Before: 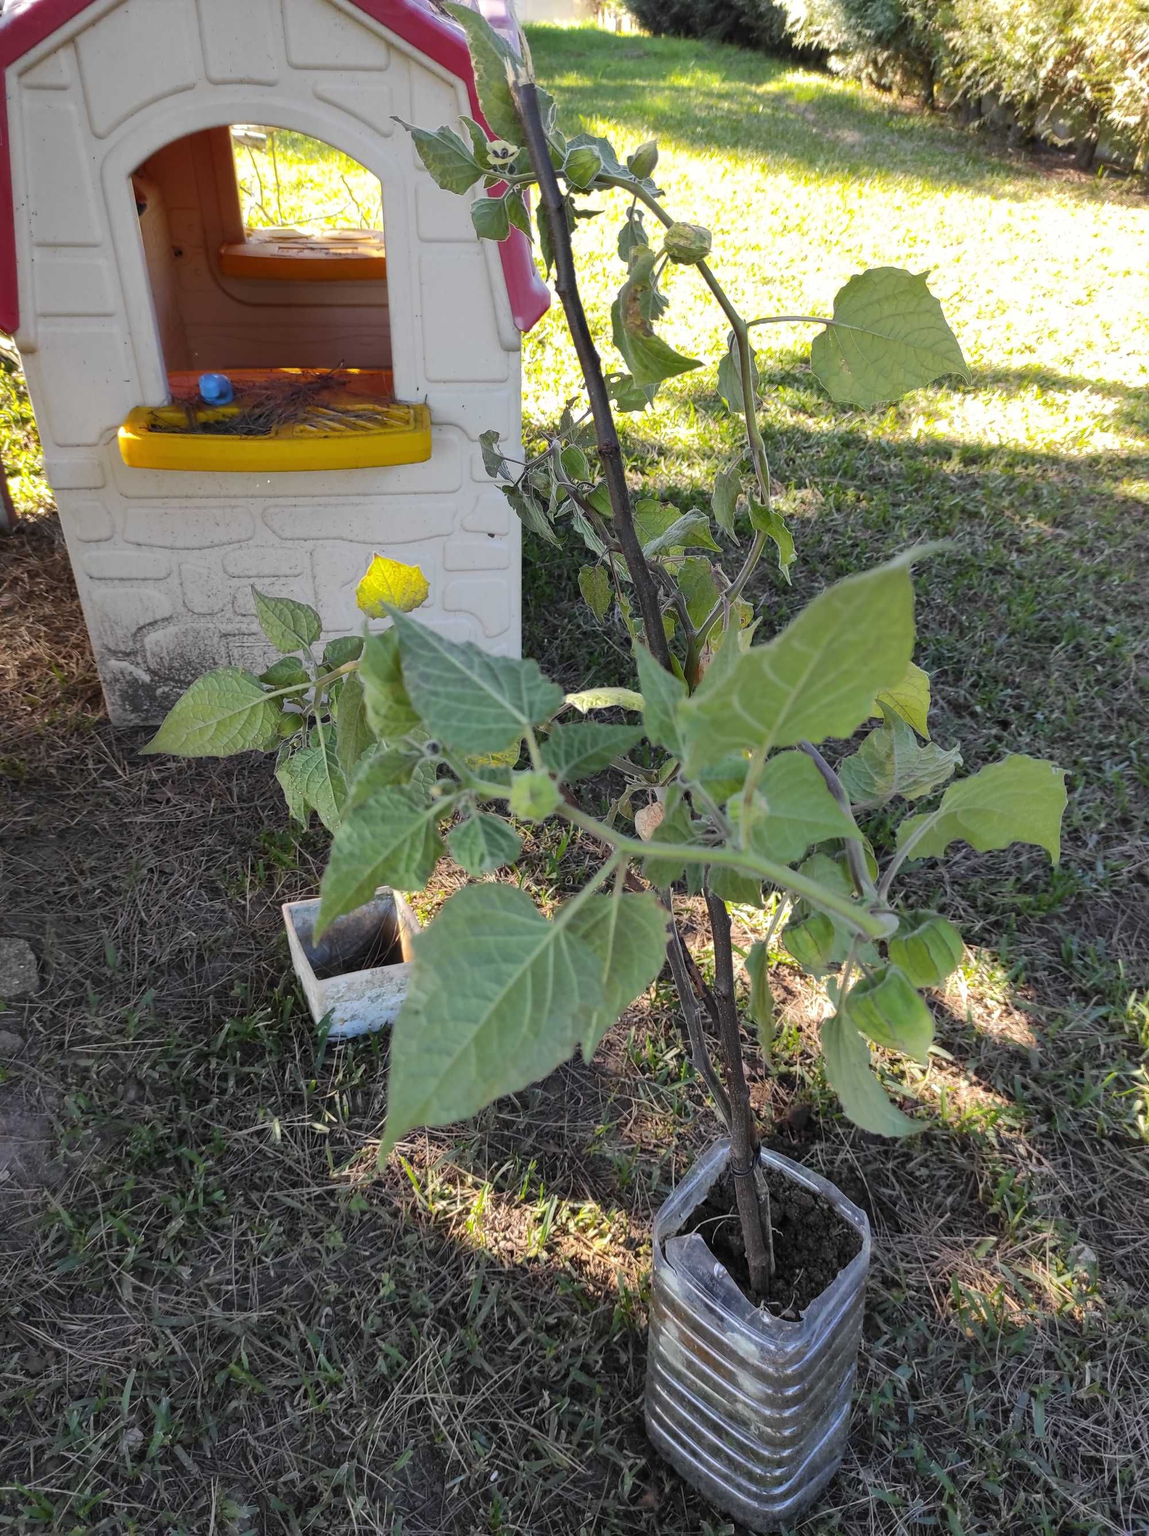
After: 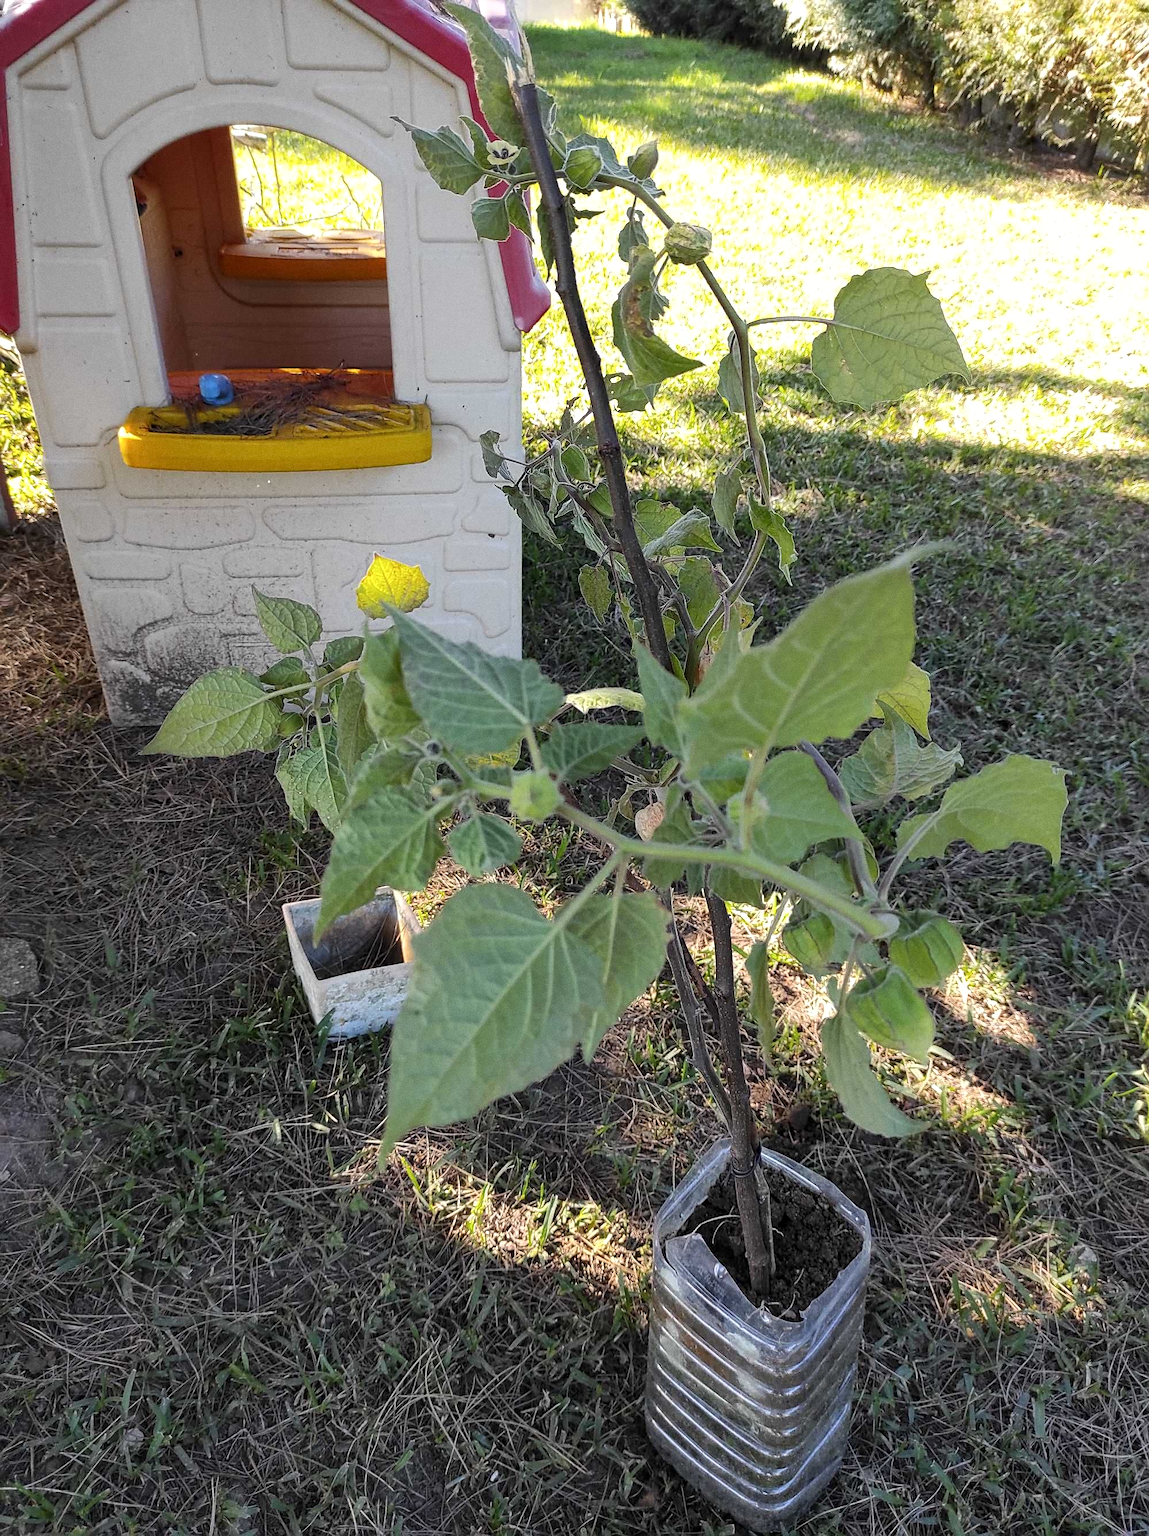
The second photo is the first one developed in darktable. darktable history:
shadows and highlights: shadows 0, highlights 40
local contrast: highlights 100%, shadows 100%, detail 120%, midtone range 0.2
sharpen: on, module defaults
grain: coarseness 0.09 ISO
